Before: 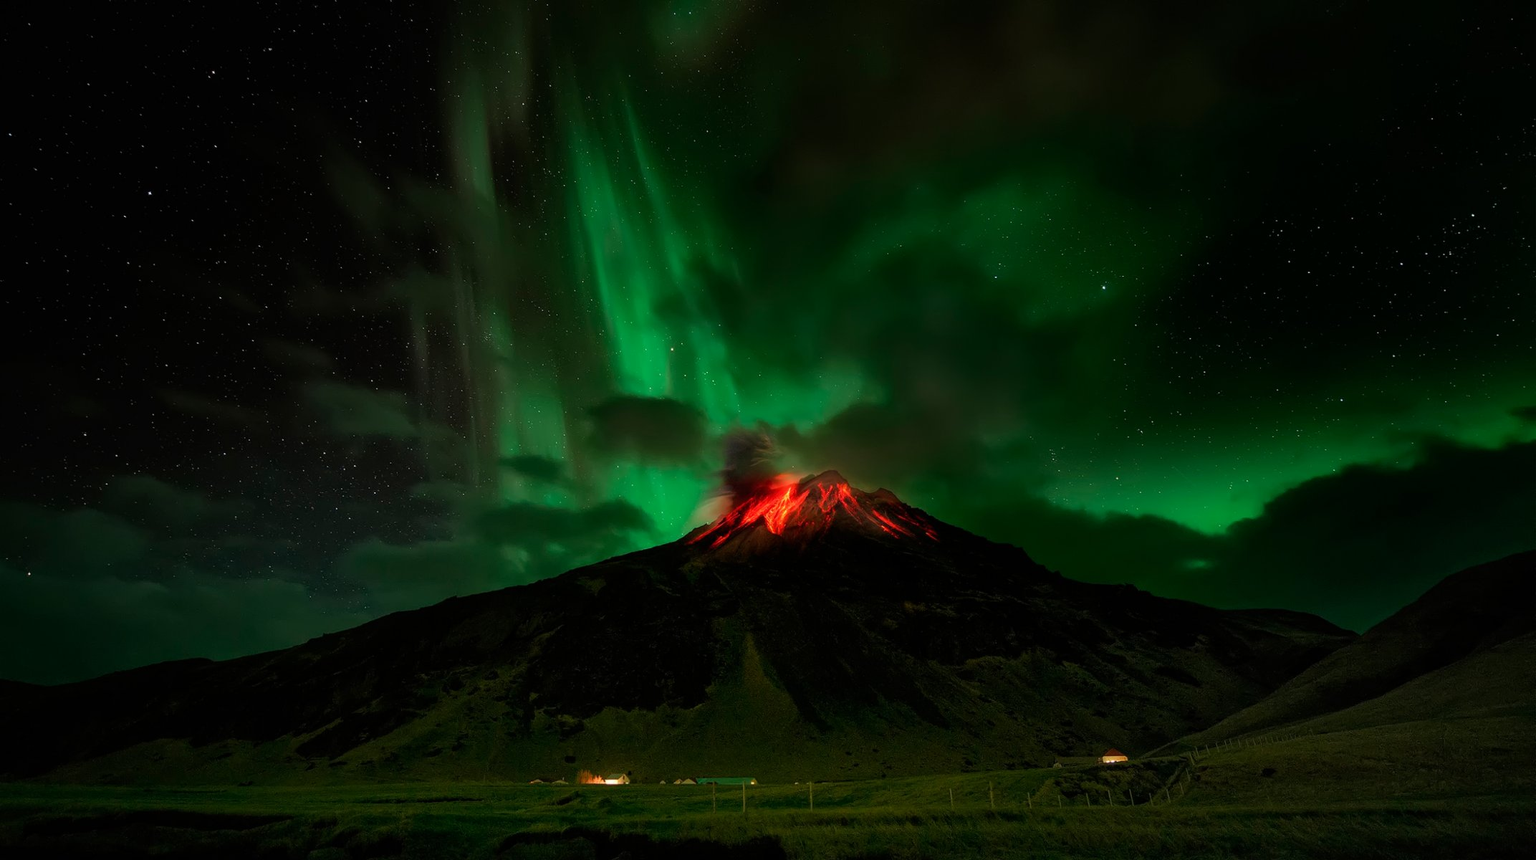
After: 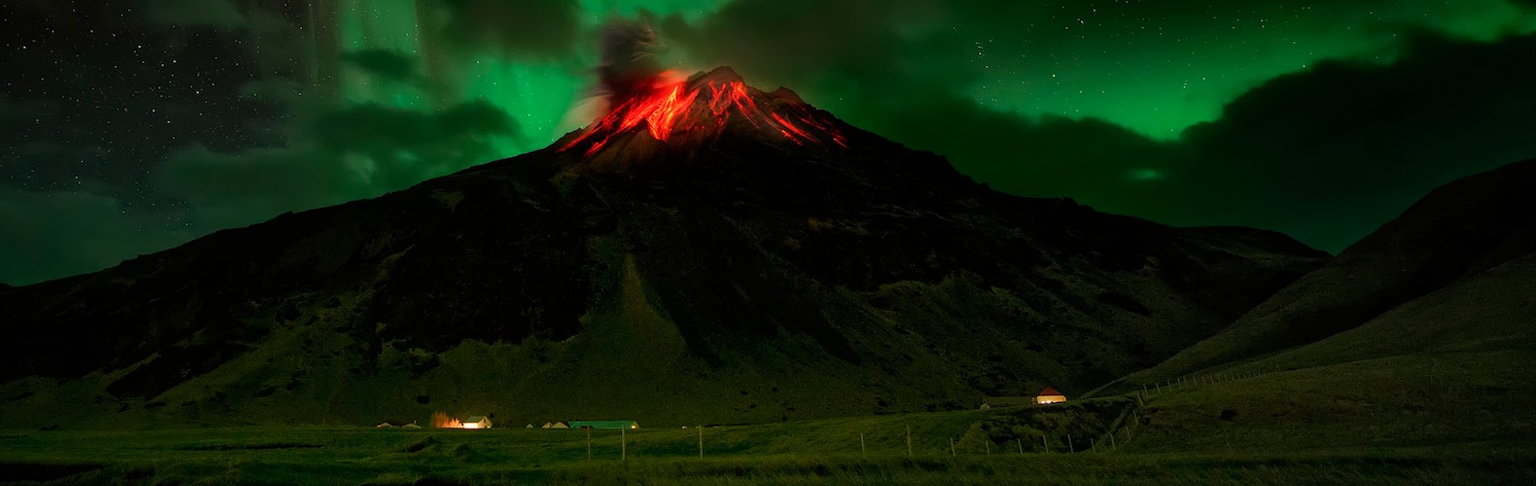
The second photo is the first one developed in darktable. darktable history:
crop and rotate: left 13.261%, top 48.01%, bottom 2.84%
